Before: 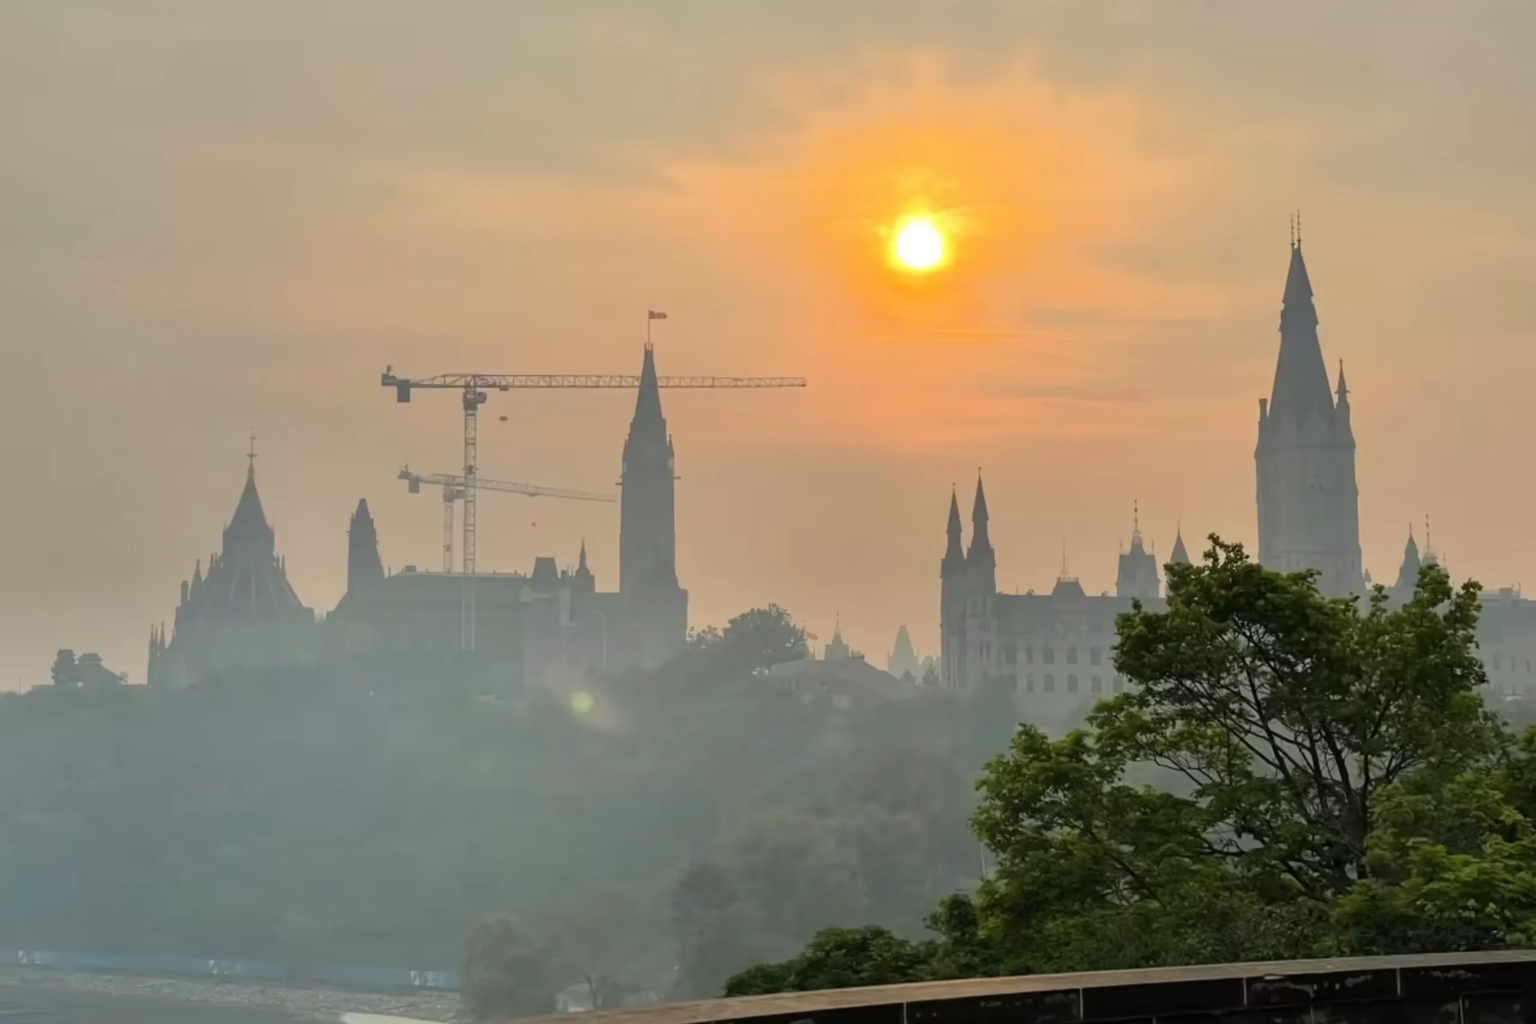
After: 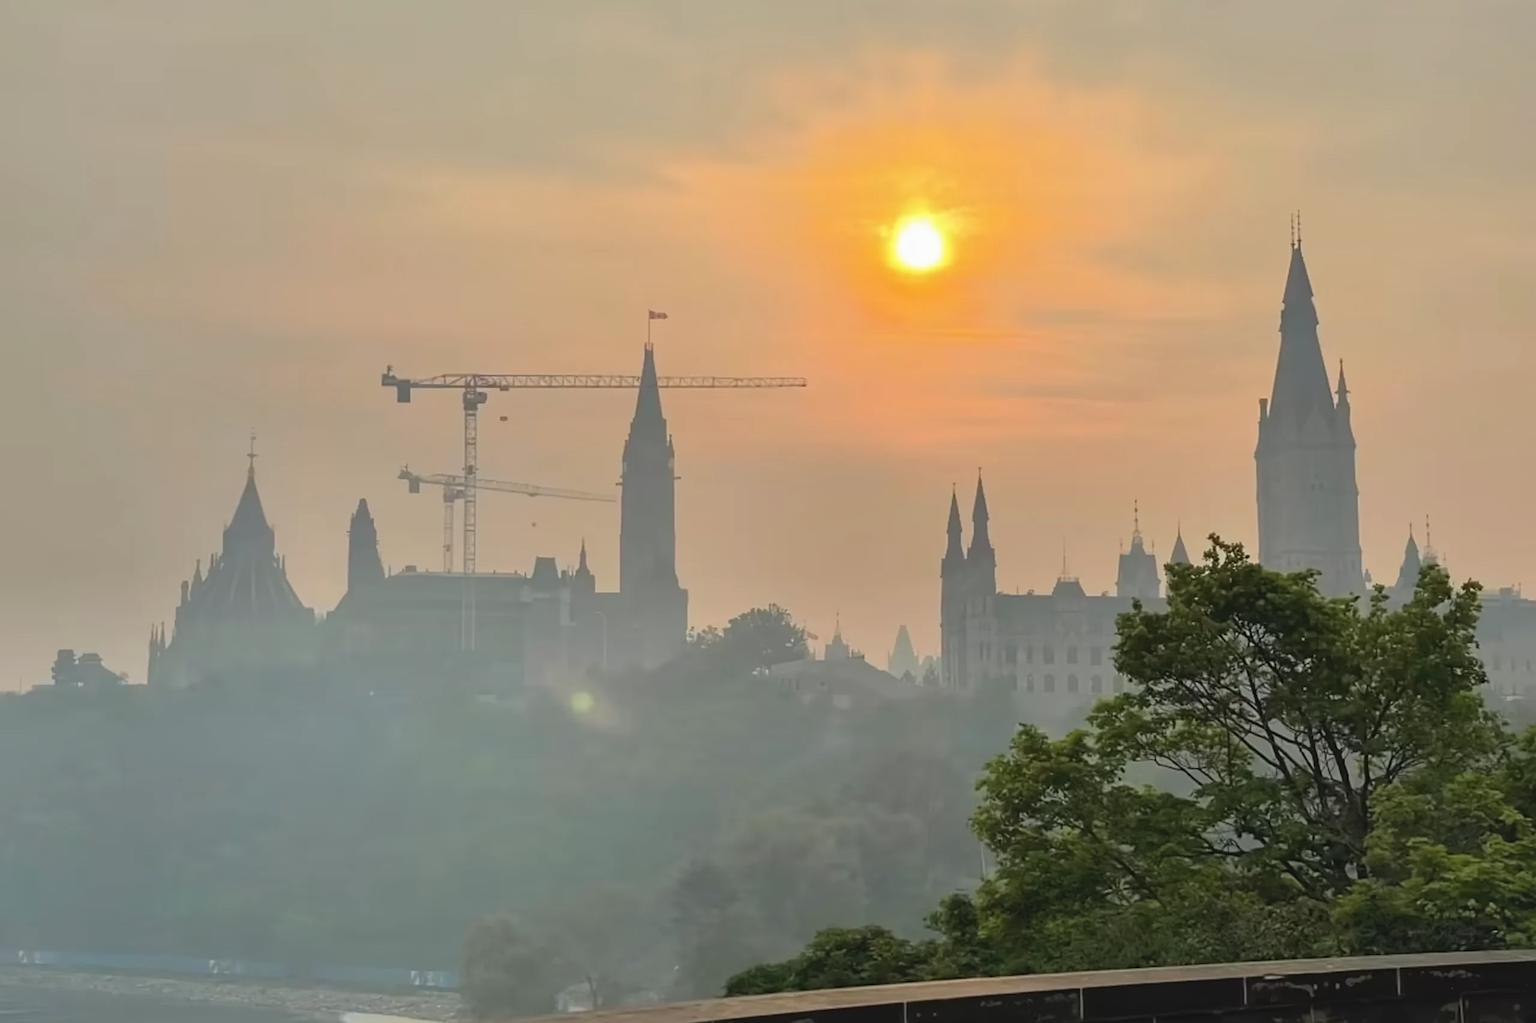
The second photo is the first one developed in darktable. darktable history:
shadows and highlights: shadows 25.96, highlights -23.74
sharpen: on, module defaults
contrast brightness saturation: contrast -0.098, saturation -0.086
exposure: exposure 0.162 EV, compensate highlight preservation false
